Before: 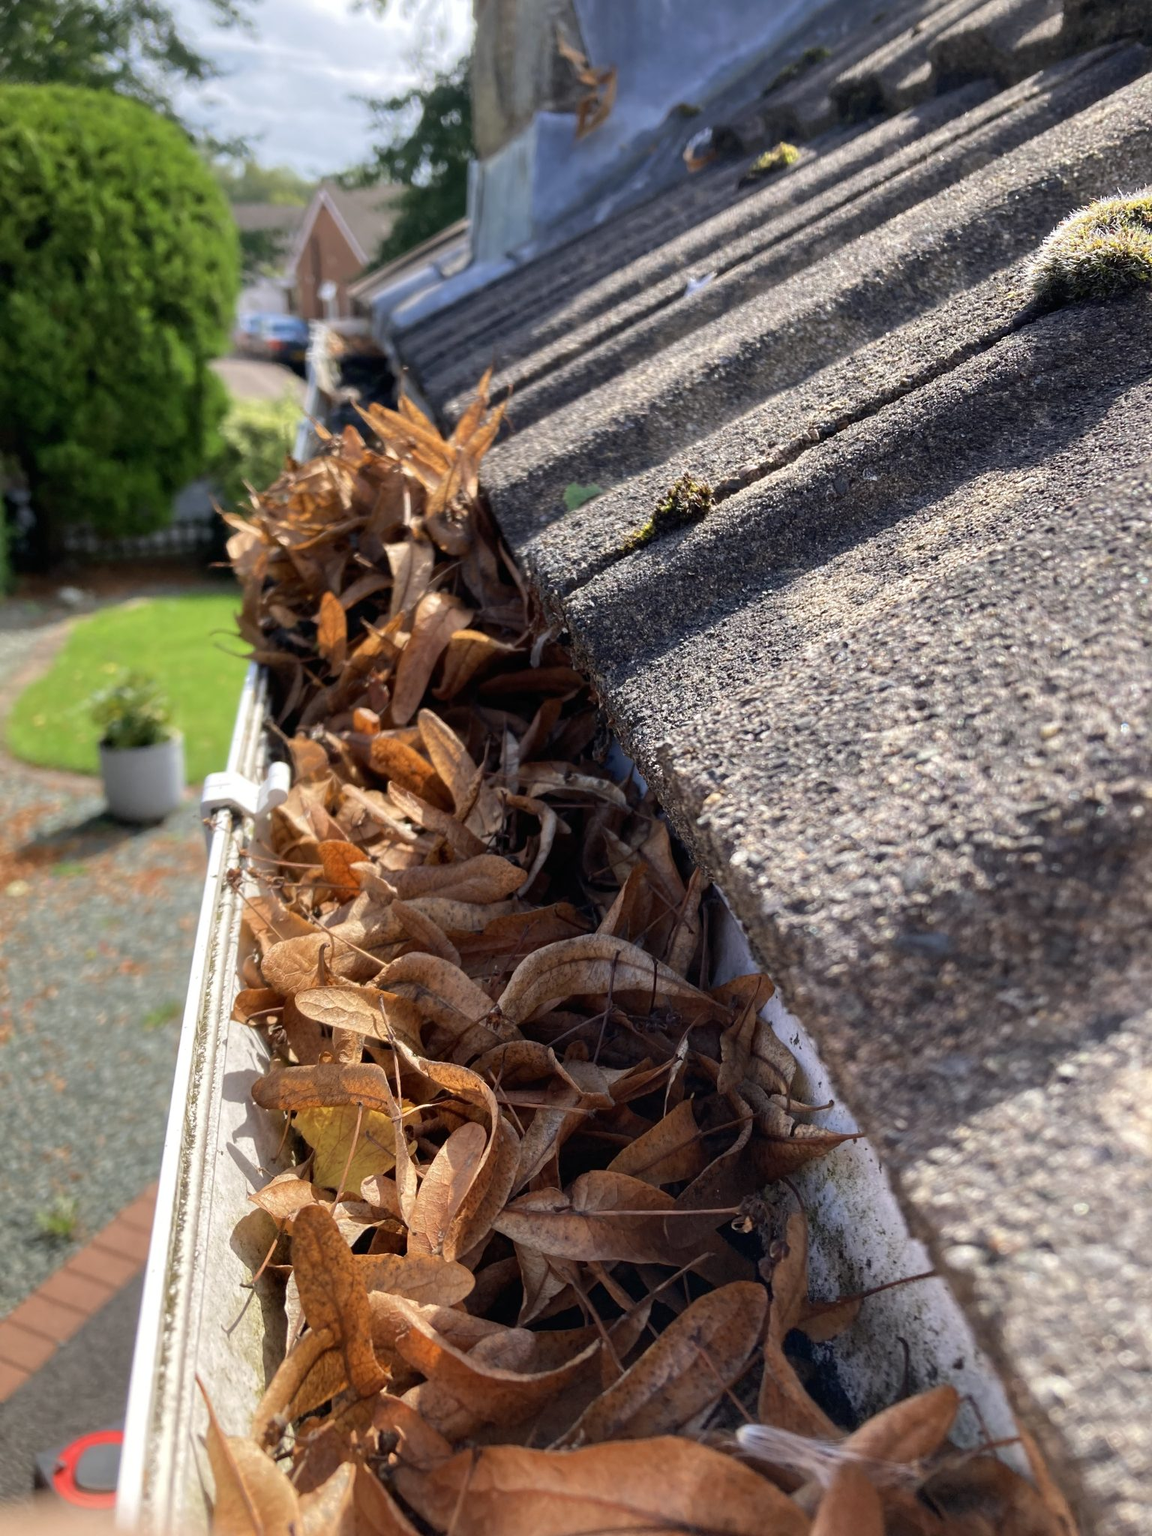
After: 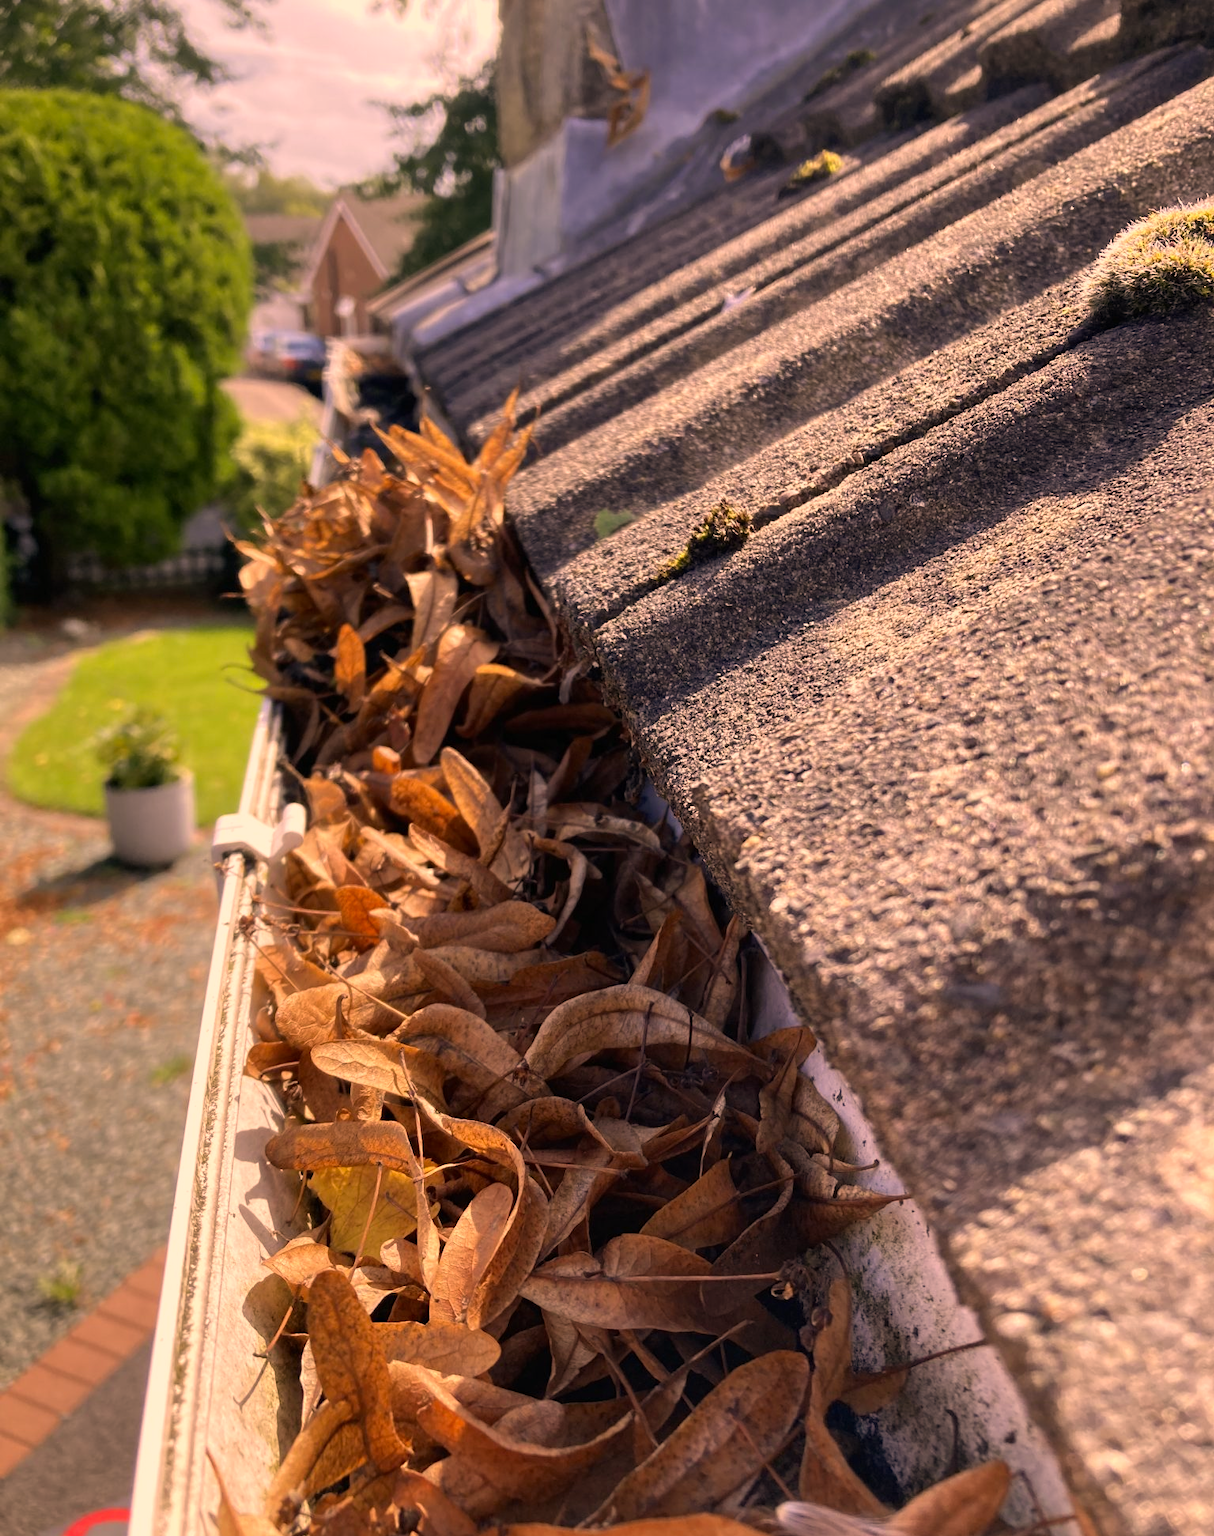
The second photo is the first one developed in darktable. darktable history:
white balance: red 1.009, blue 0.985
color correction: highlights a* 21.88, highlights b* 22.25
crop and rotate: top 0%, bottom 5.097%
